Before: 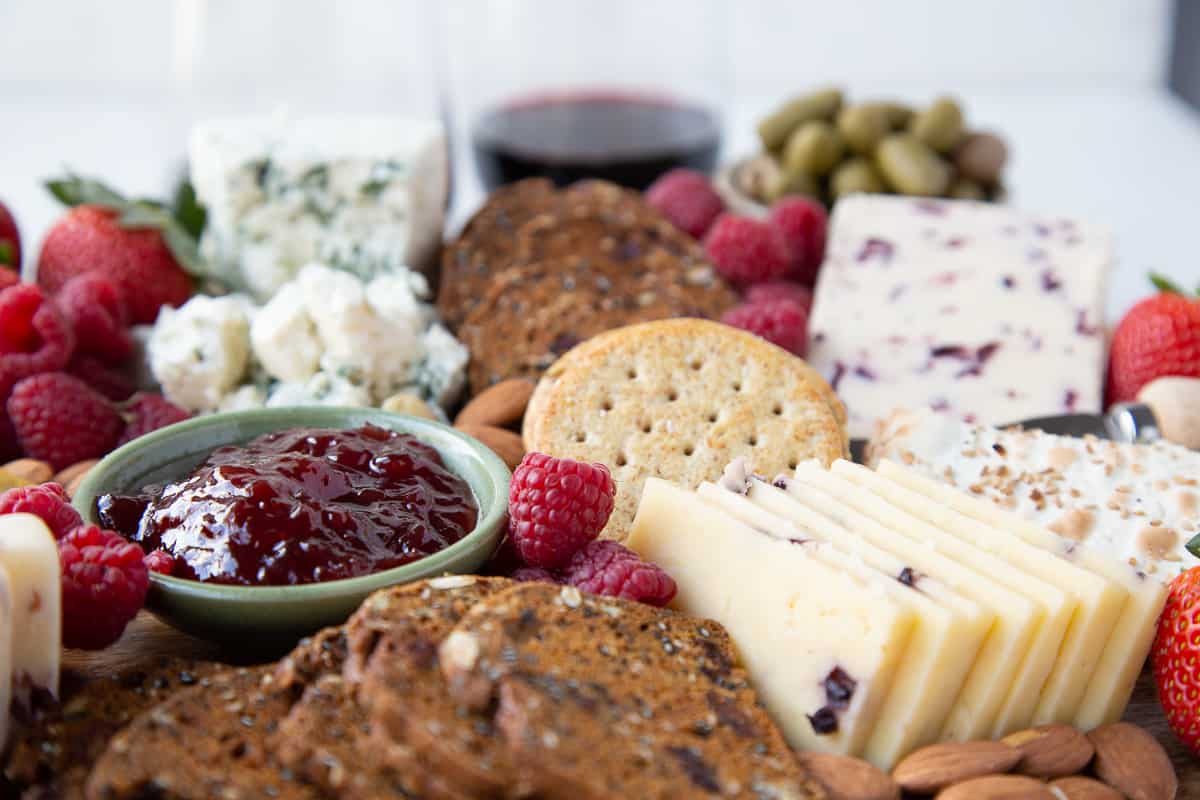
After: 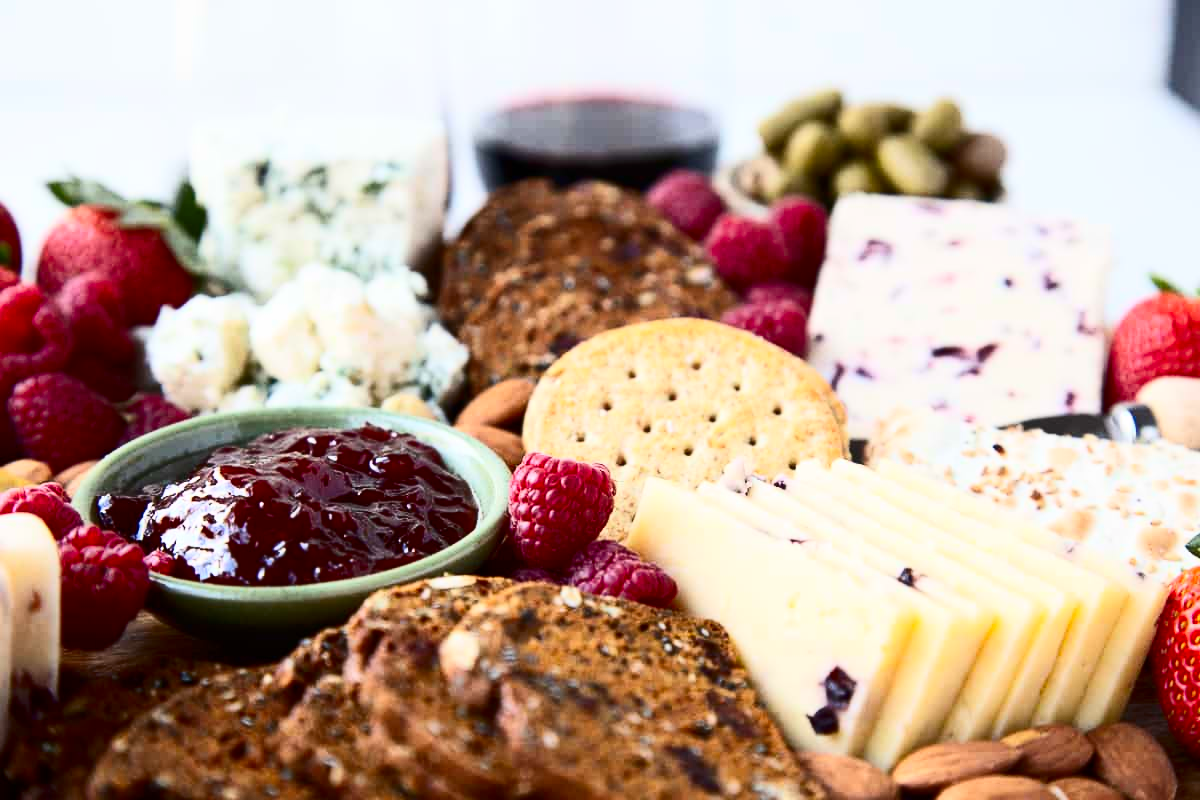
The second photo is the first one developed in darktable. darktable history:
contrast brightness saturation: contrast 0.398, brightness 0.052, saturation 0.248
